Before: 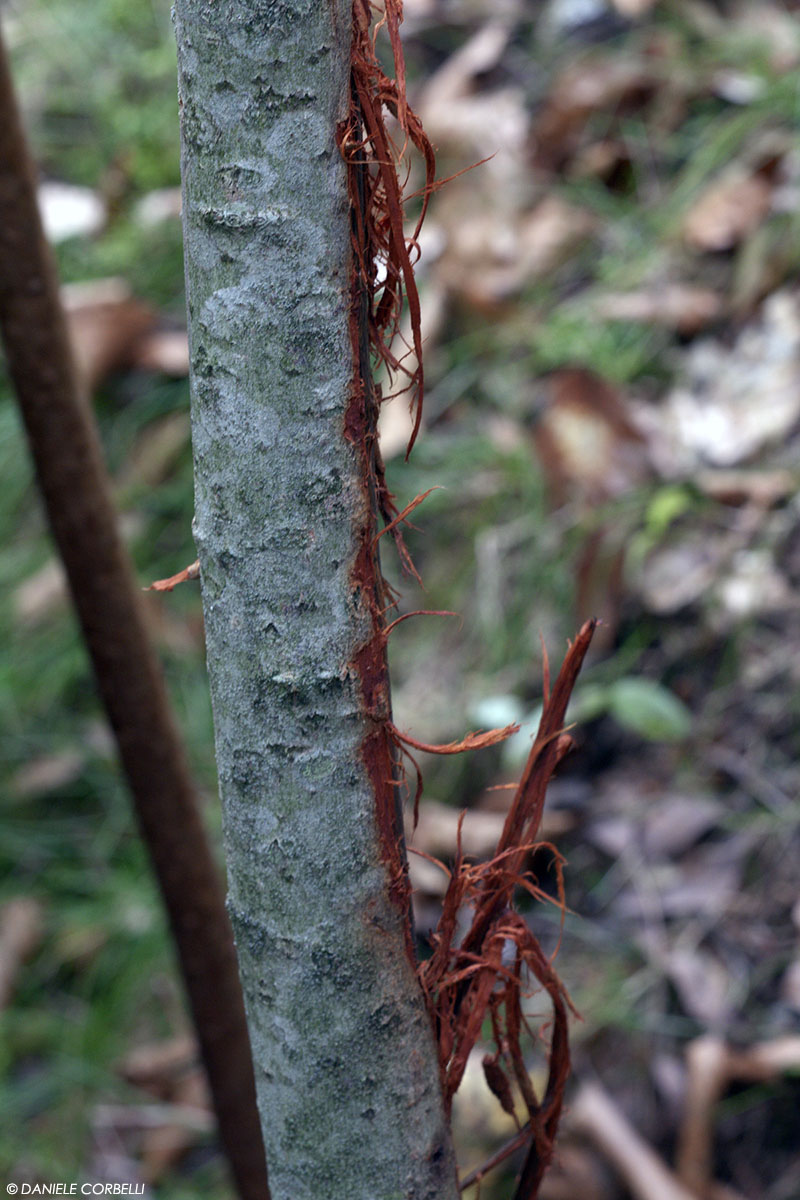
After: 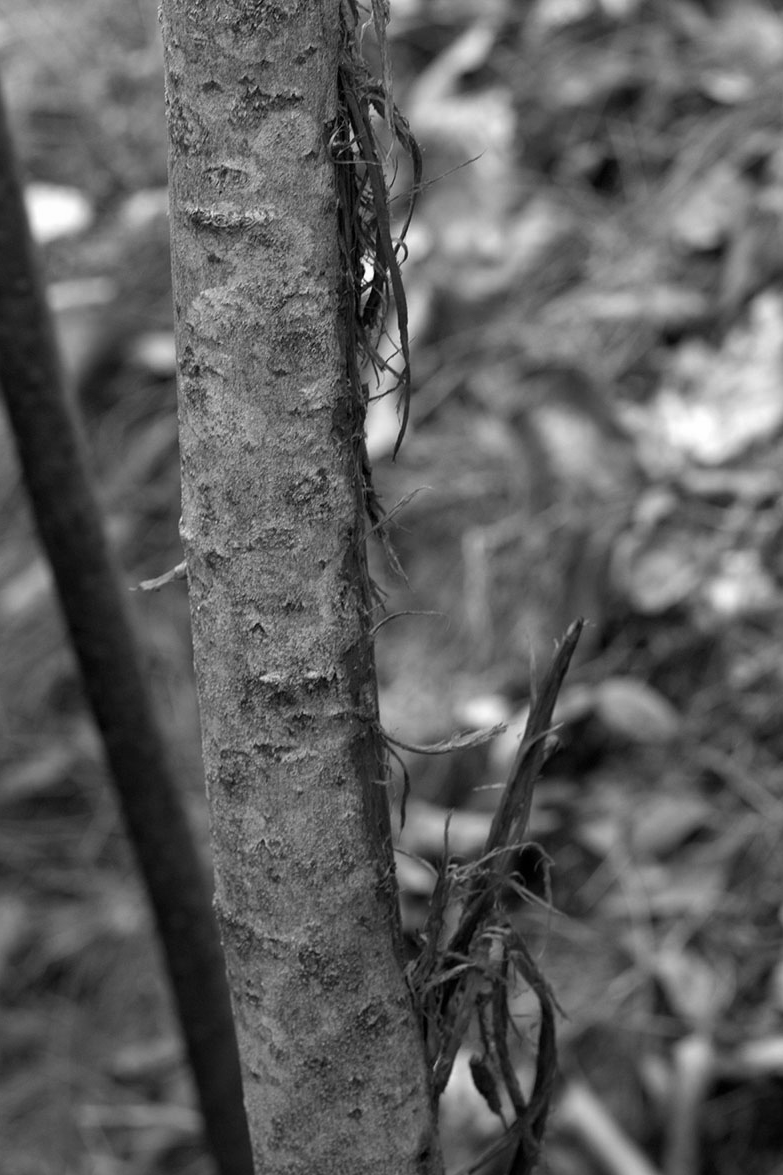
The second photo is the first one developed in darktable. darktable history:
crop: left 1.743%, right 0.268%, bottom 2.011%
white balance: red 1, blue 1
monochrome: a 0, b 0, size 0.5, highlights 0.57
